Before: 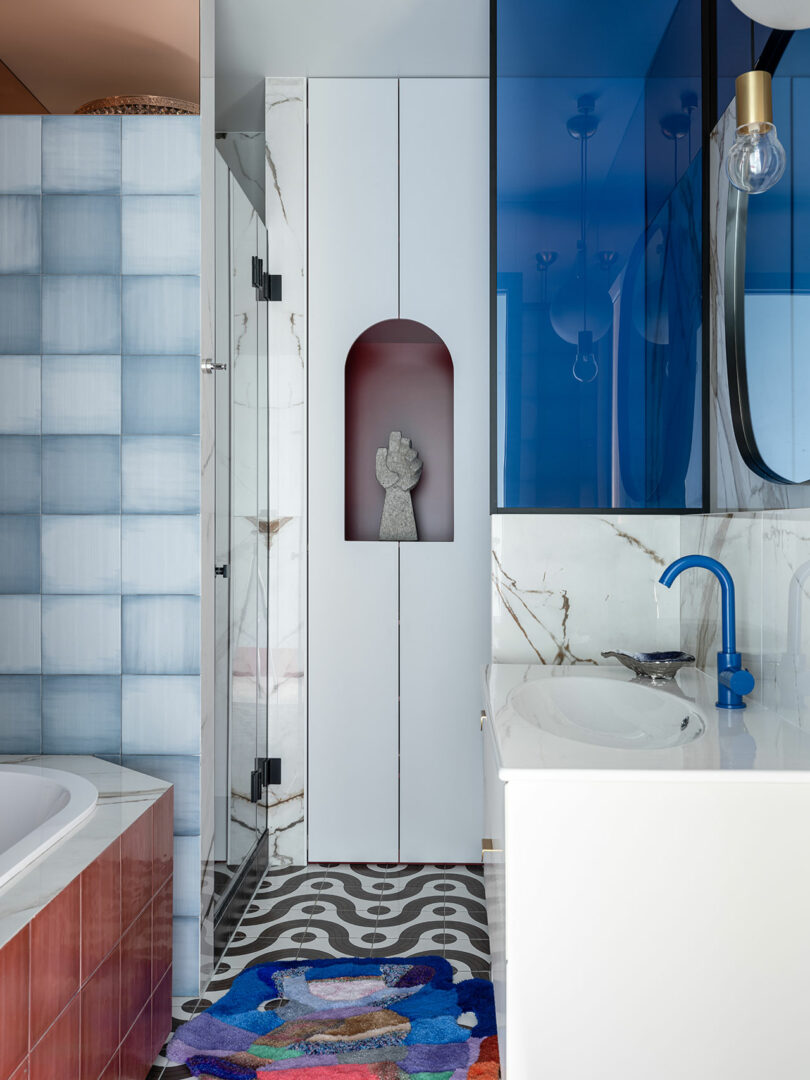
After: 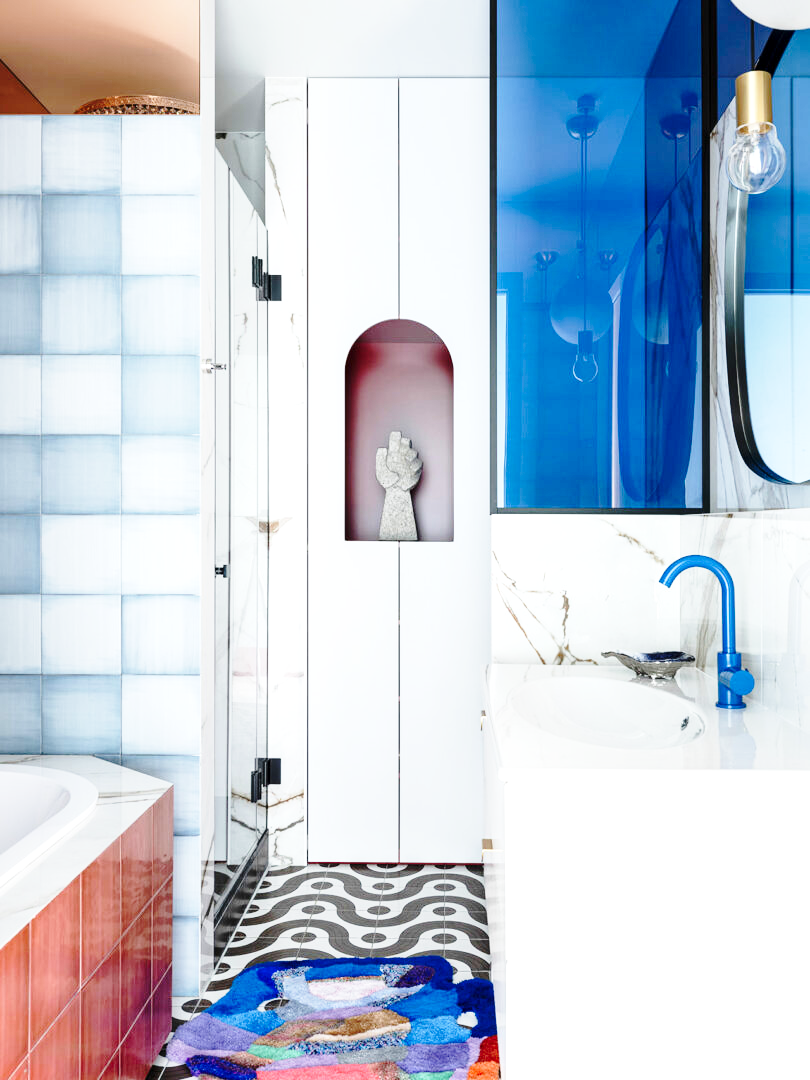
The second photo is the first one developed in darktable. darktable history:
exposure: black level correction 0.001, exposure 0.499 EV, compensate exposure bias true, compensate highlight preservation false
base curve: curves: ch0 [(0, 0) (0.032, 0.037) (0.105, 0.228) (0.435, 0.76) (0.856, 0.983) (1, 1)], preserve colors none
